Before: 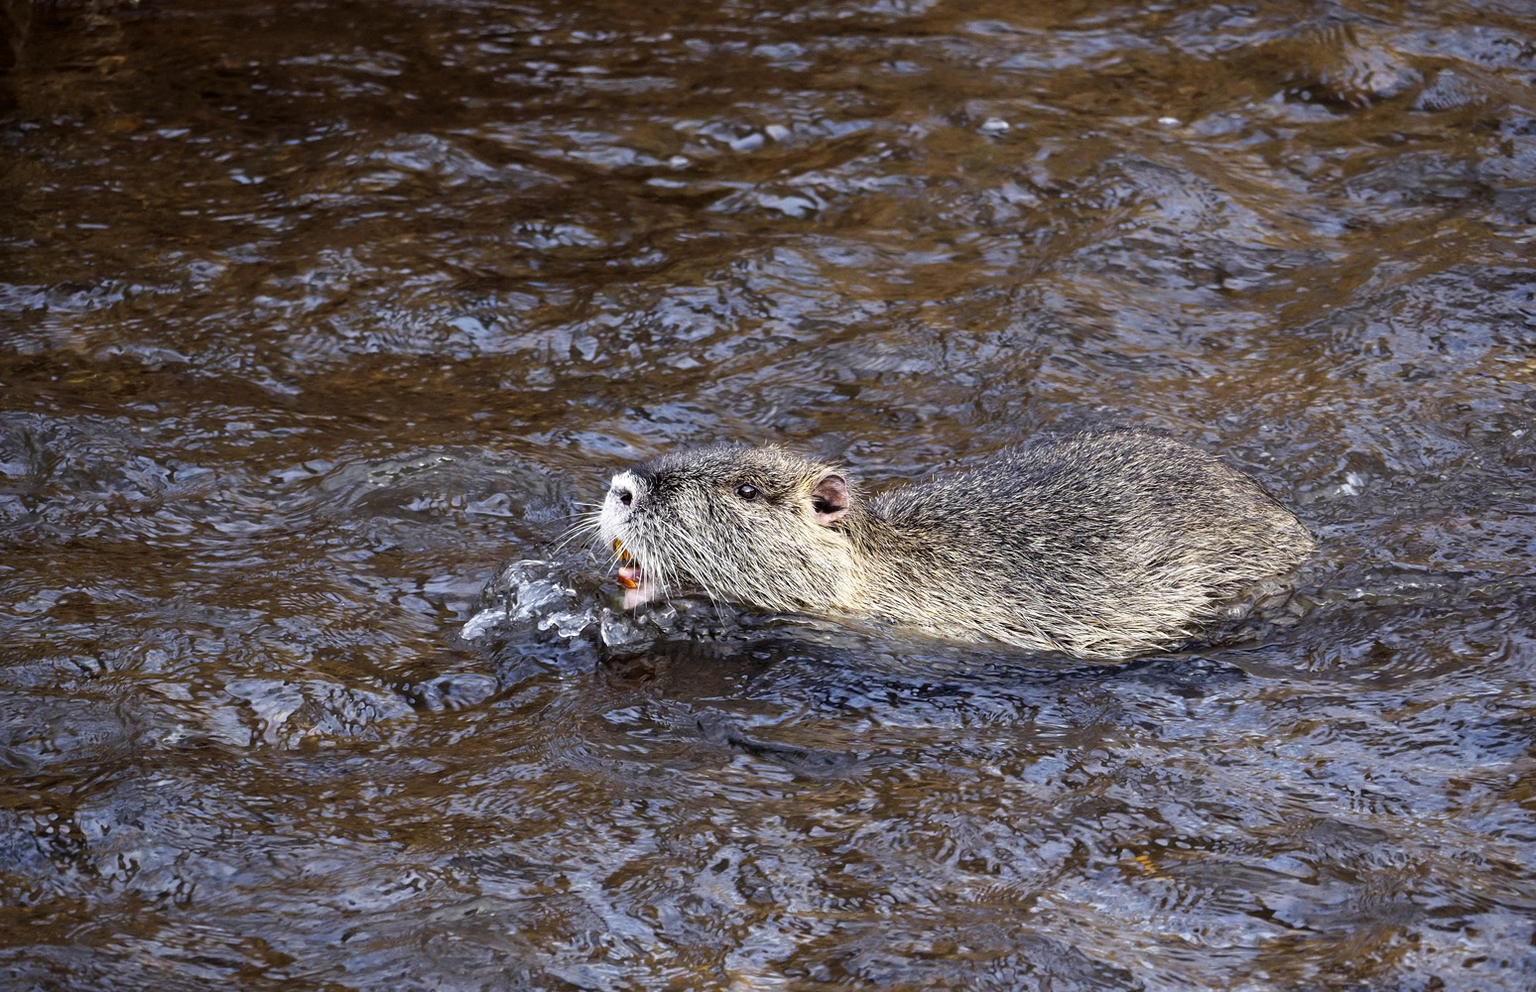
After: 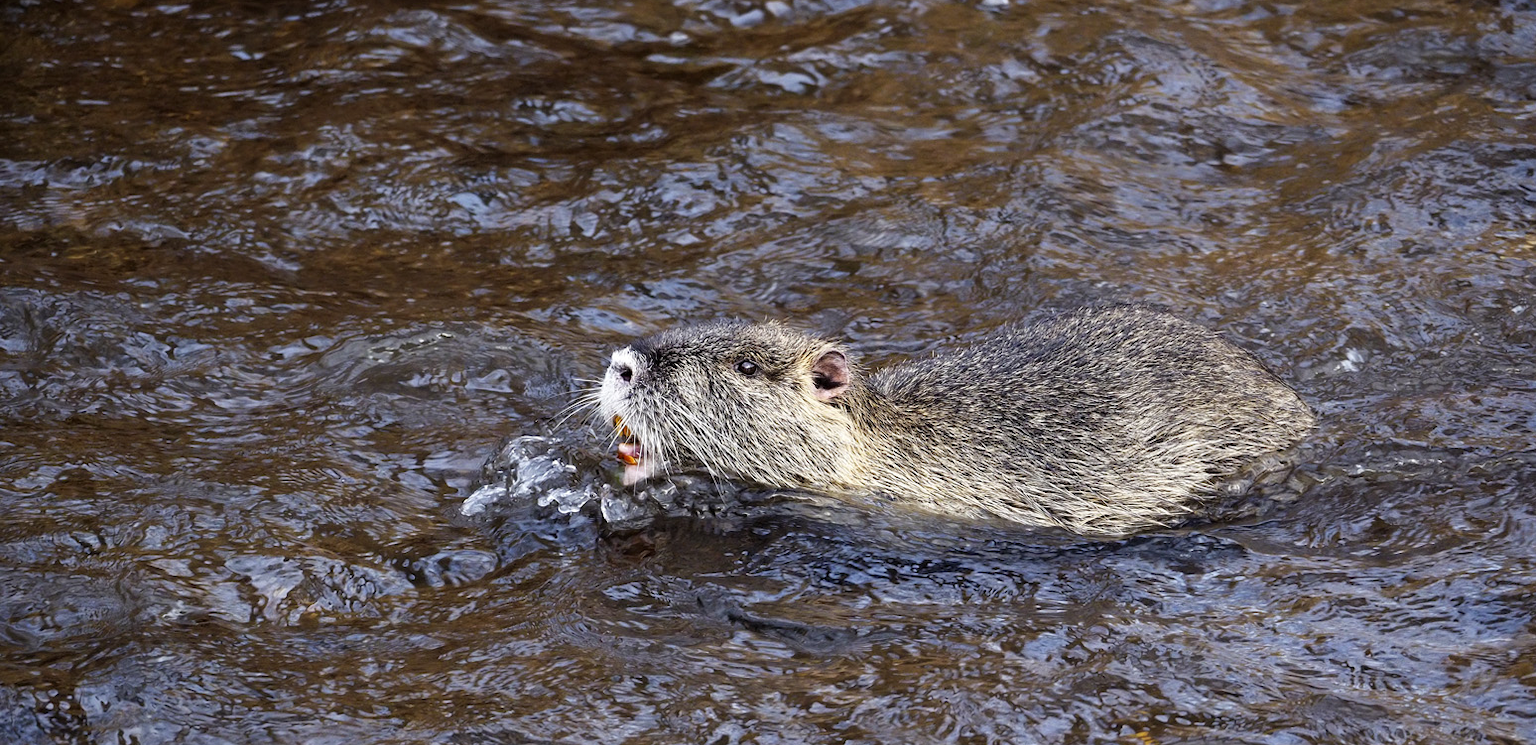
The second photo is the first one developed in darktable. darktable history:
crop and rotate: top 12.524%, bottom 12.373%
